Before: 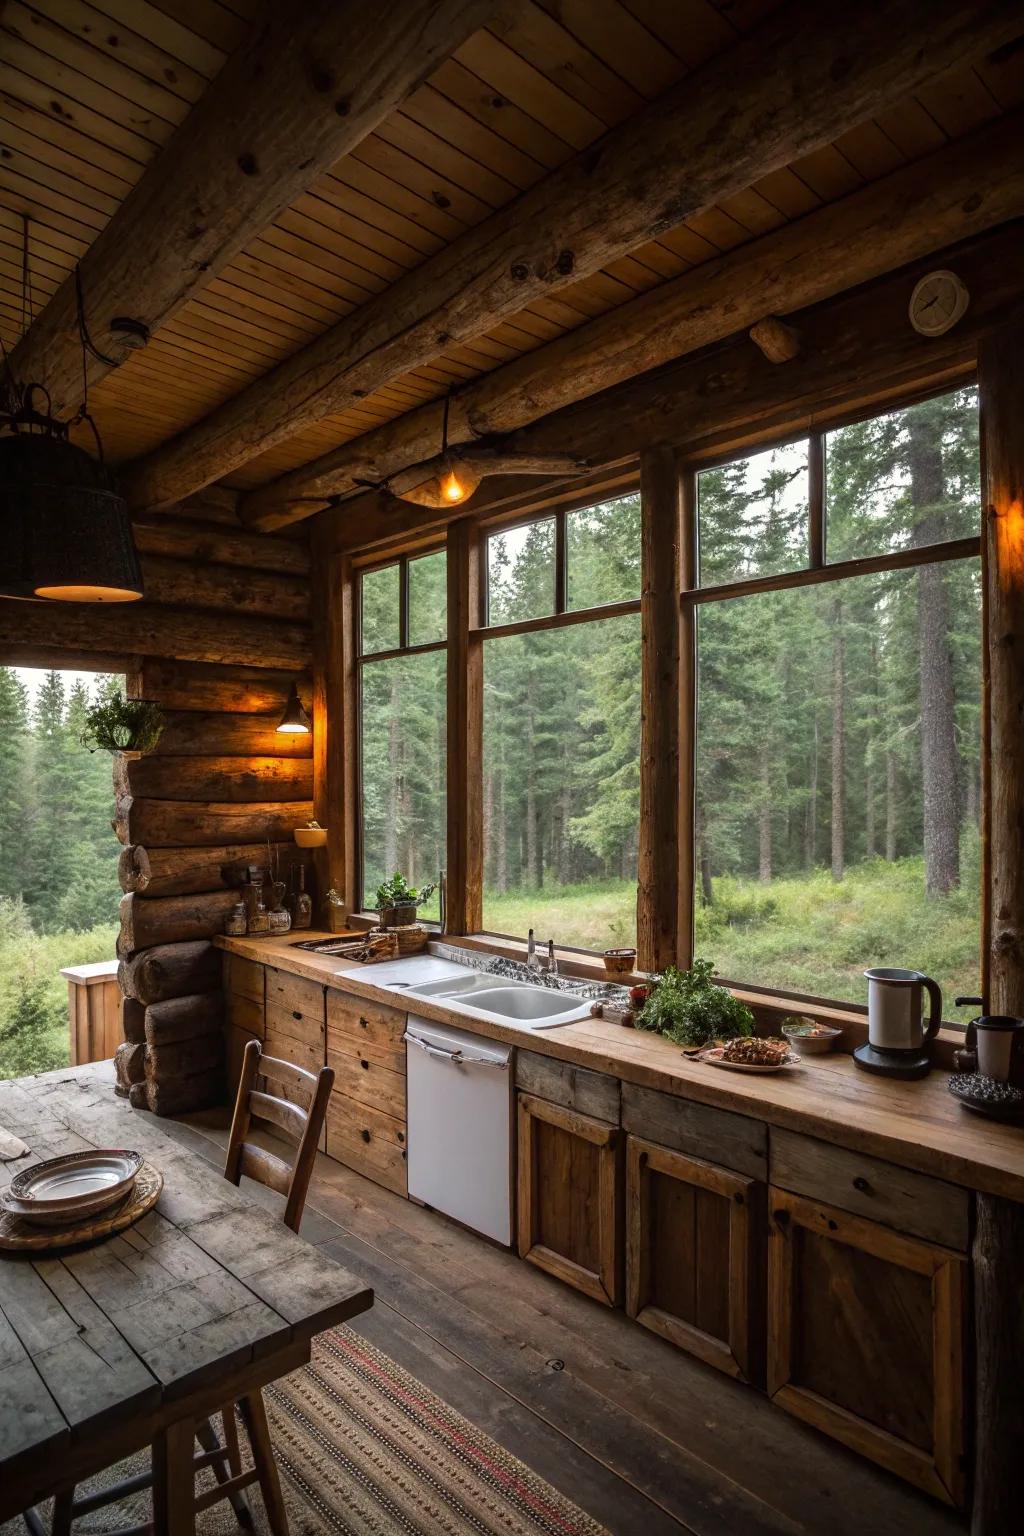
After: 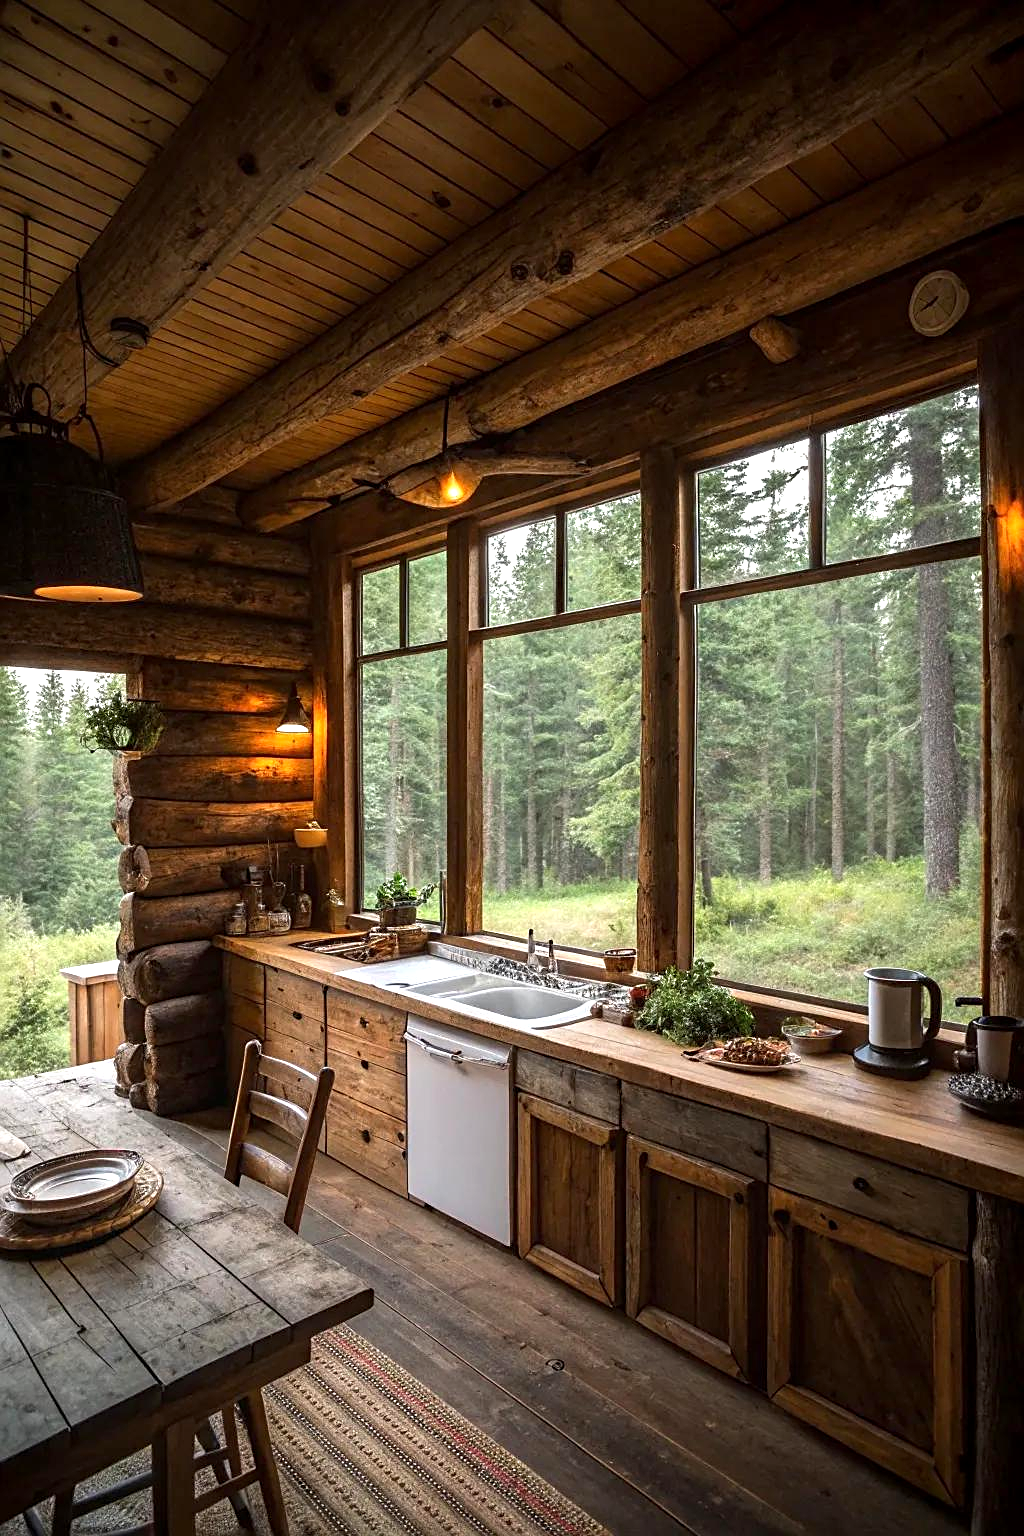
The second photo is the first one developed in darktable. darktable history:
sharpen: on, module defaults
exposure: black level correction 0.001, exposure 0.5 EV, compensate highlight preservation false
